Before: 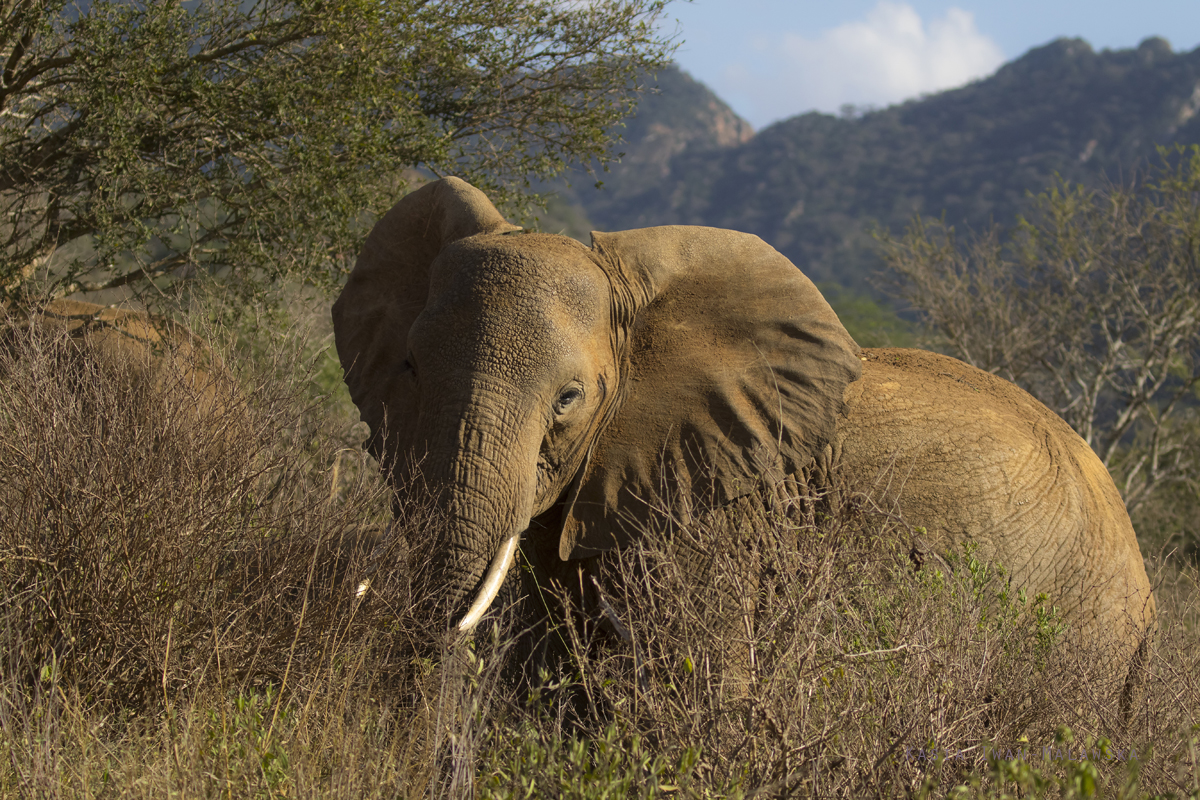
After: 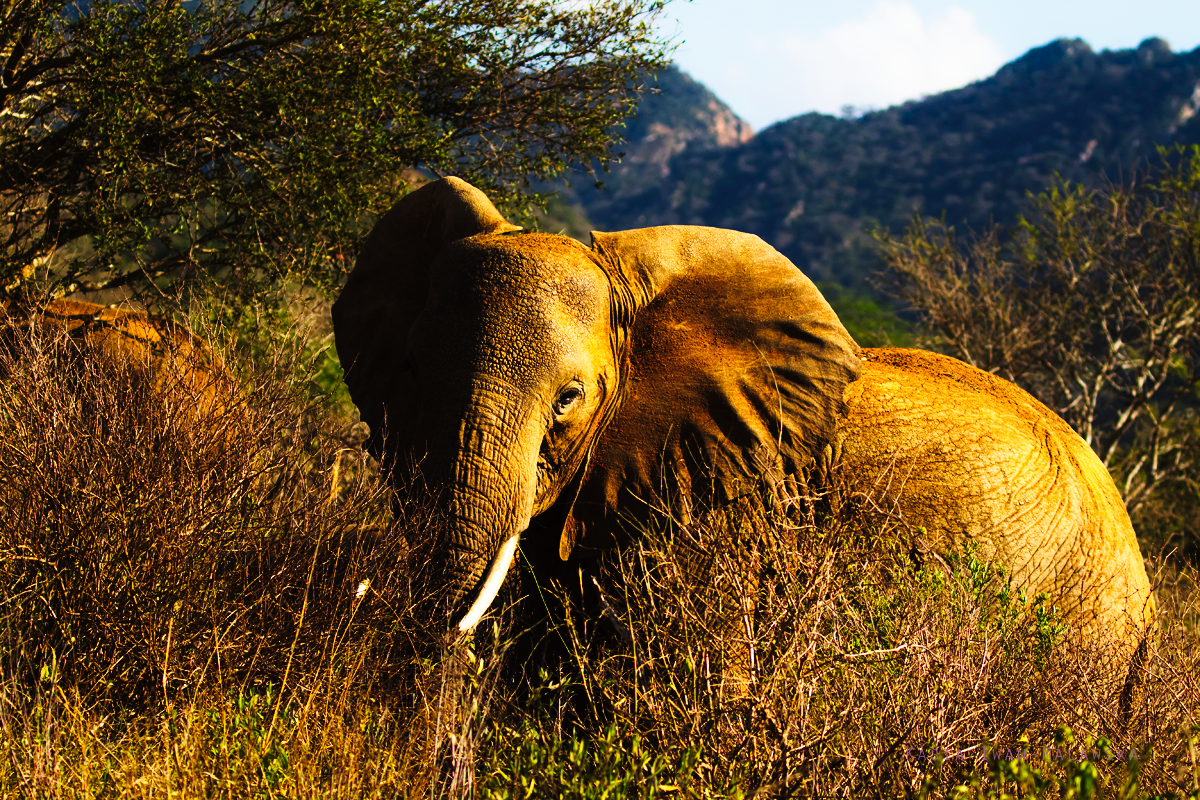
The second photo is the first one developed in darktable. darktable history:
tone curve: curves: ch0 [(0, 0) (0.003, 0.006) (0.011, 0.008) (0.025, 0.011) (0.044, 0.015) (0.069, 0.019) (0.1, 0.023) (0.136, 0.03) (0.177, 0.042) (0.224, 0.065) (0.277, 0.103) (0.335, 0.177) (0.399, 0.294) (0.468, 0.463) (0.543, 0.639) (0.623, 0.805) (0.709, 0.909) (0.801, 0.967) (0.898, 0.989) (1, 1)], preserve colors none
